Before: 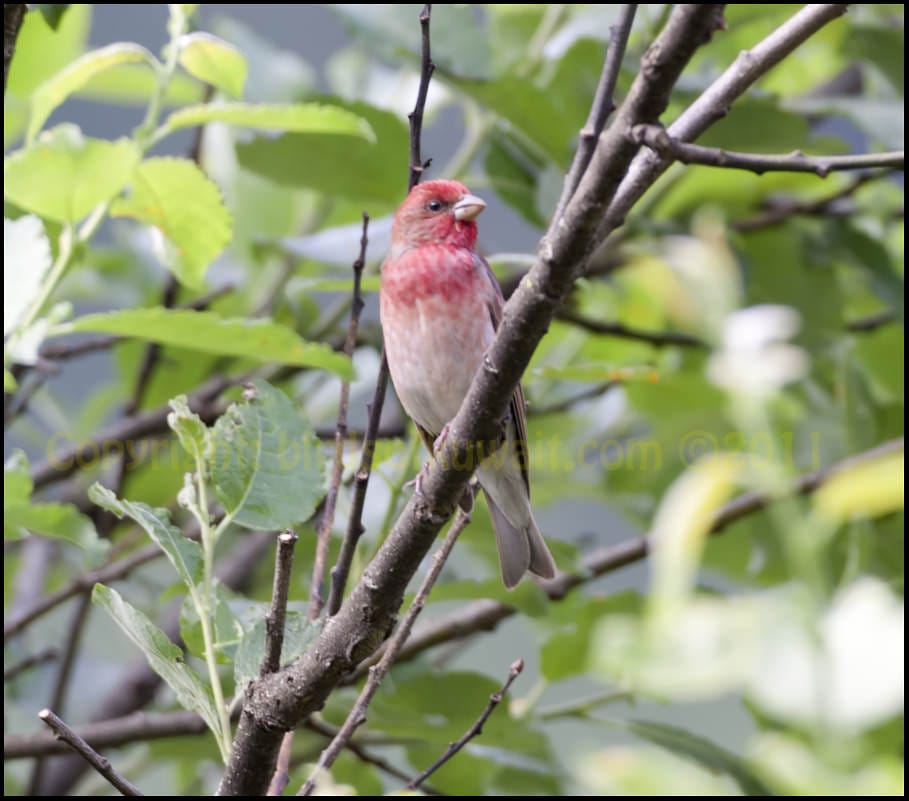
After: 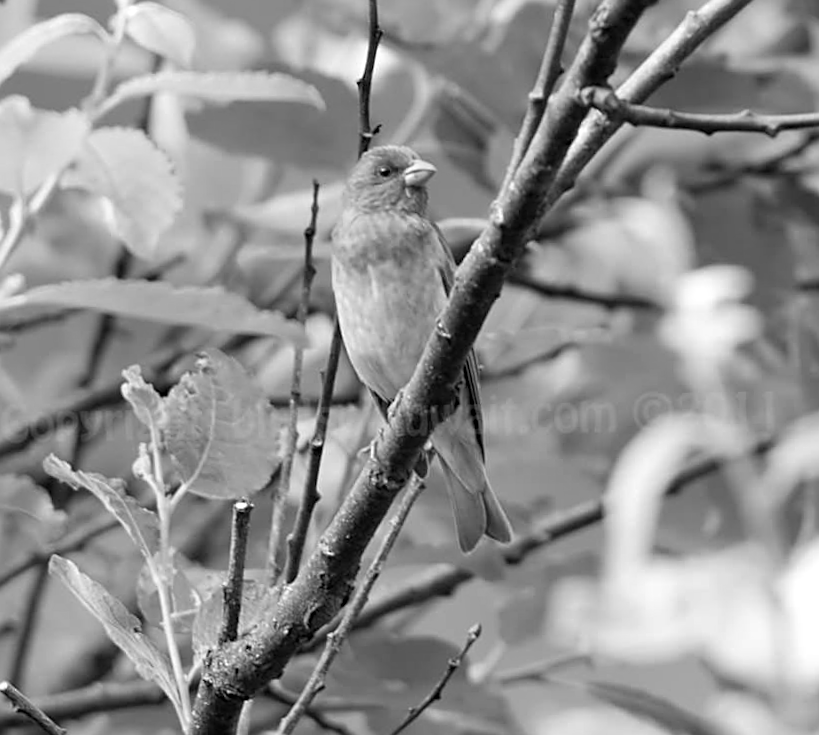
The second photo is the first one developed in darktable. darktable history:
monochrome: size 1
crop and rotate: angle -3.27°, left 5.211%, top 5.211%, right 4.607%, bottom 4.607%
rotate and perspective: rotation -4.25°, automatic cropping off
sharpen: on, module defaults
color balance rgb: perceptual saturation grading › global saturation 3.7%, global vibrance 5.56%, contrast 3.24%
